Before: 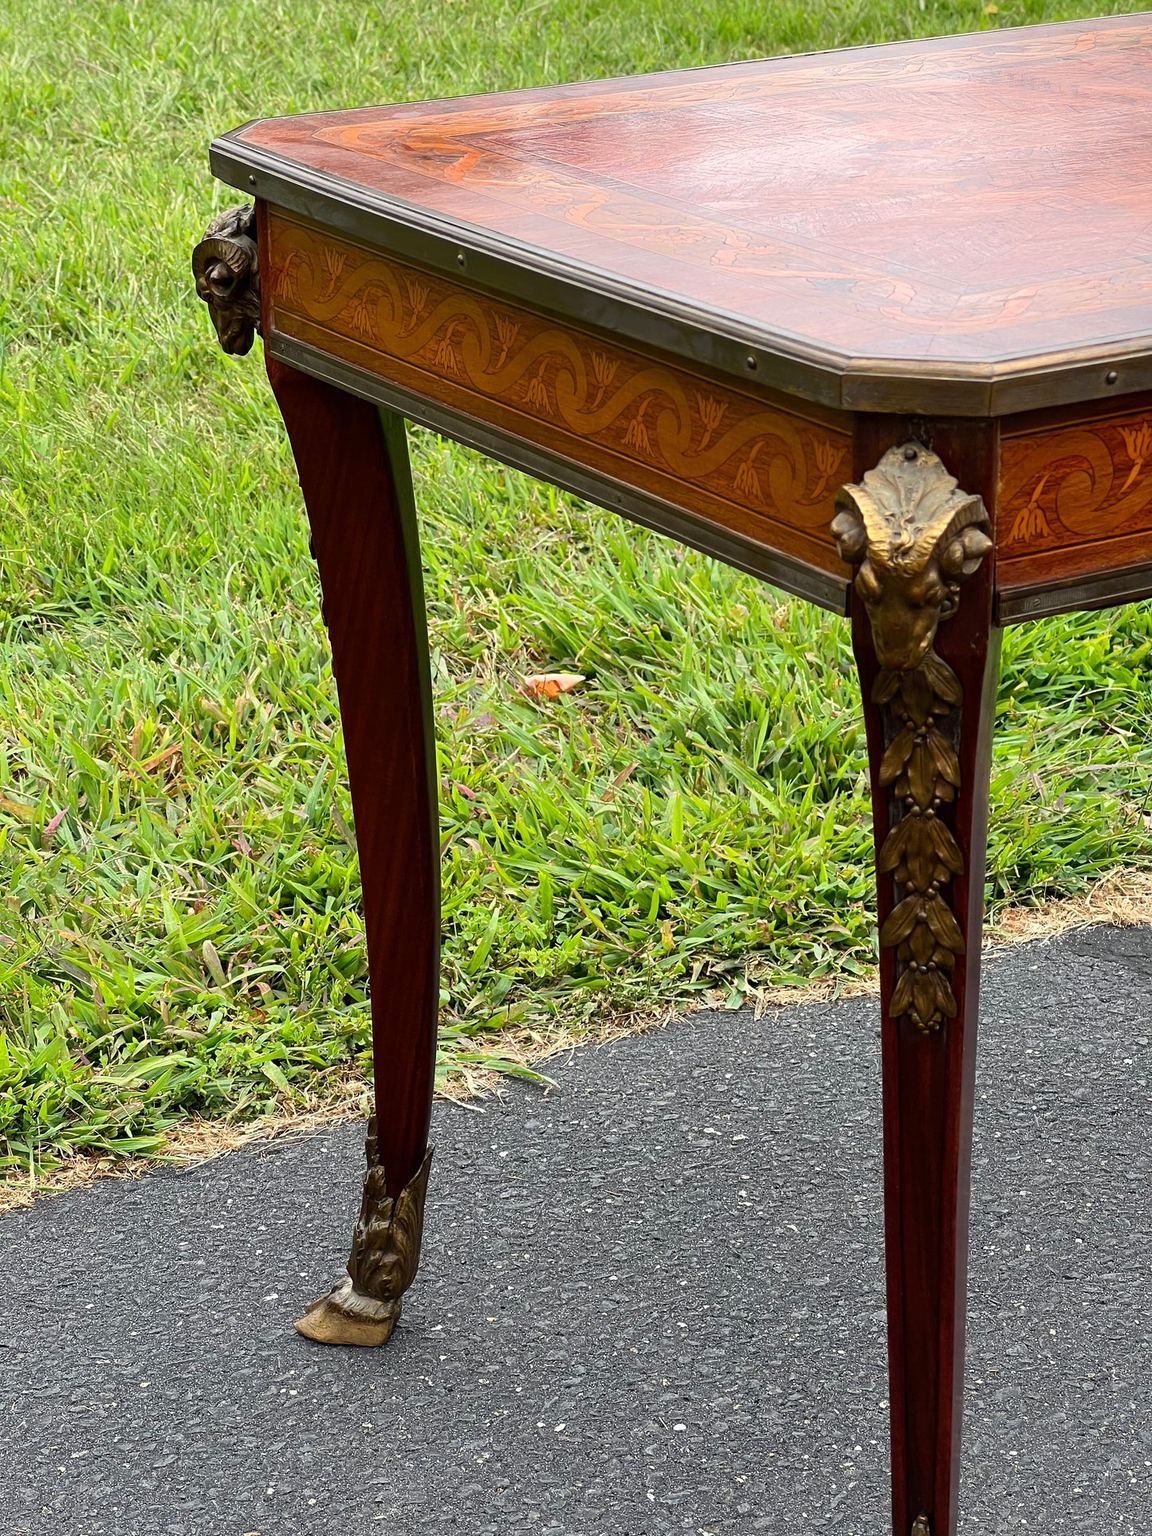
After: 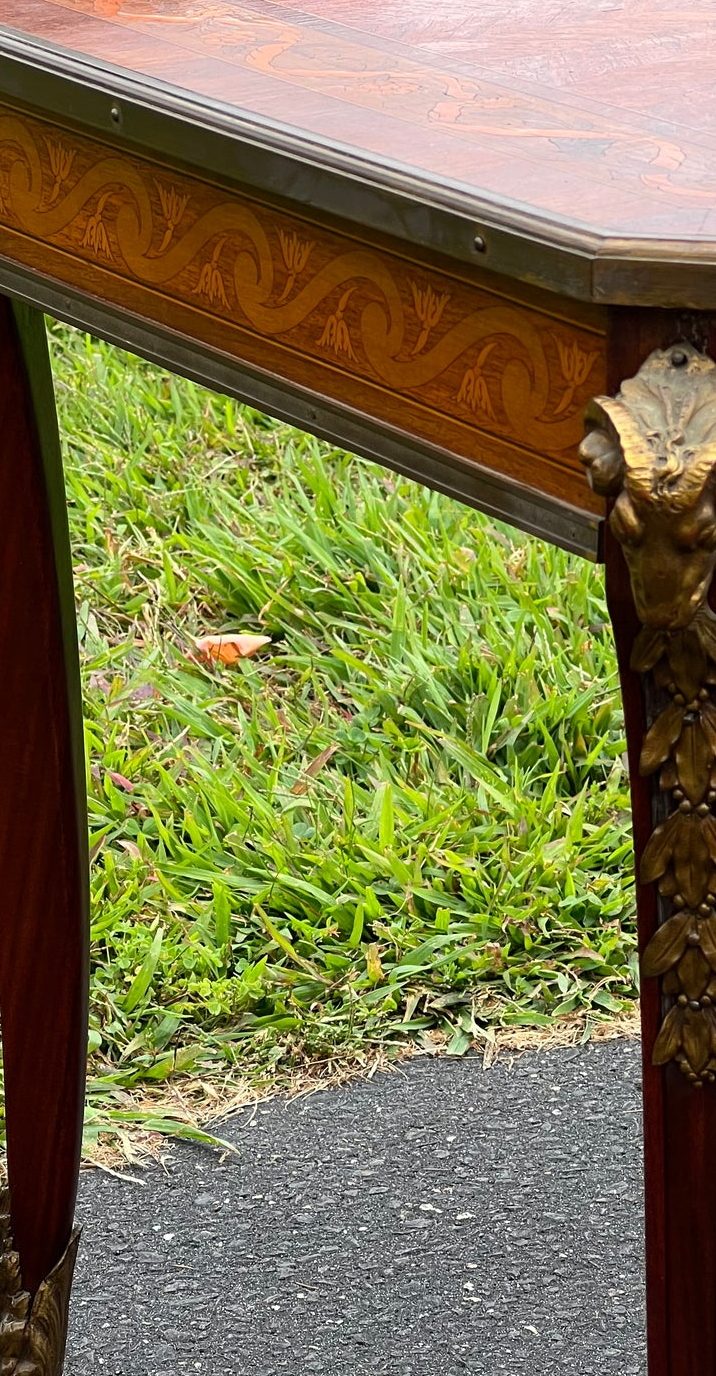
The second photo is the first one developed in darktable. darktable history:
crop: left 32.075%, top 10.976%, right 18.355%, bottom 17.596%
